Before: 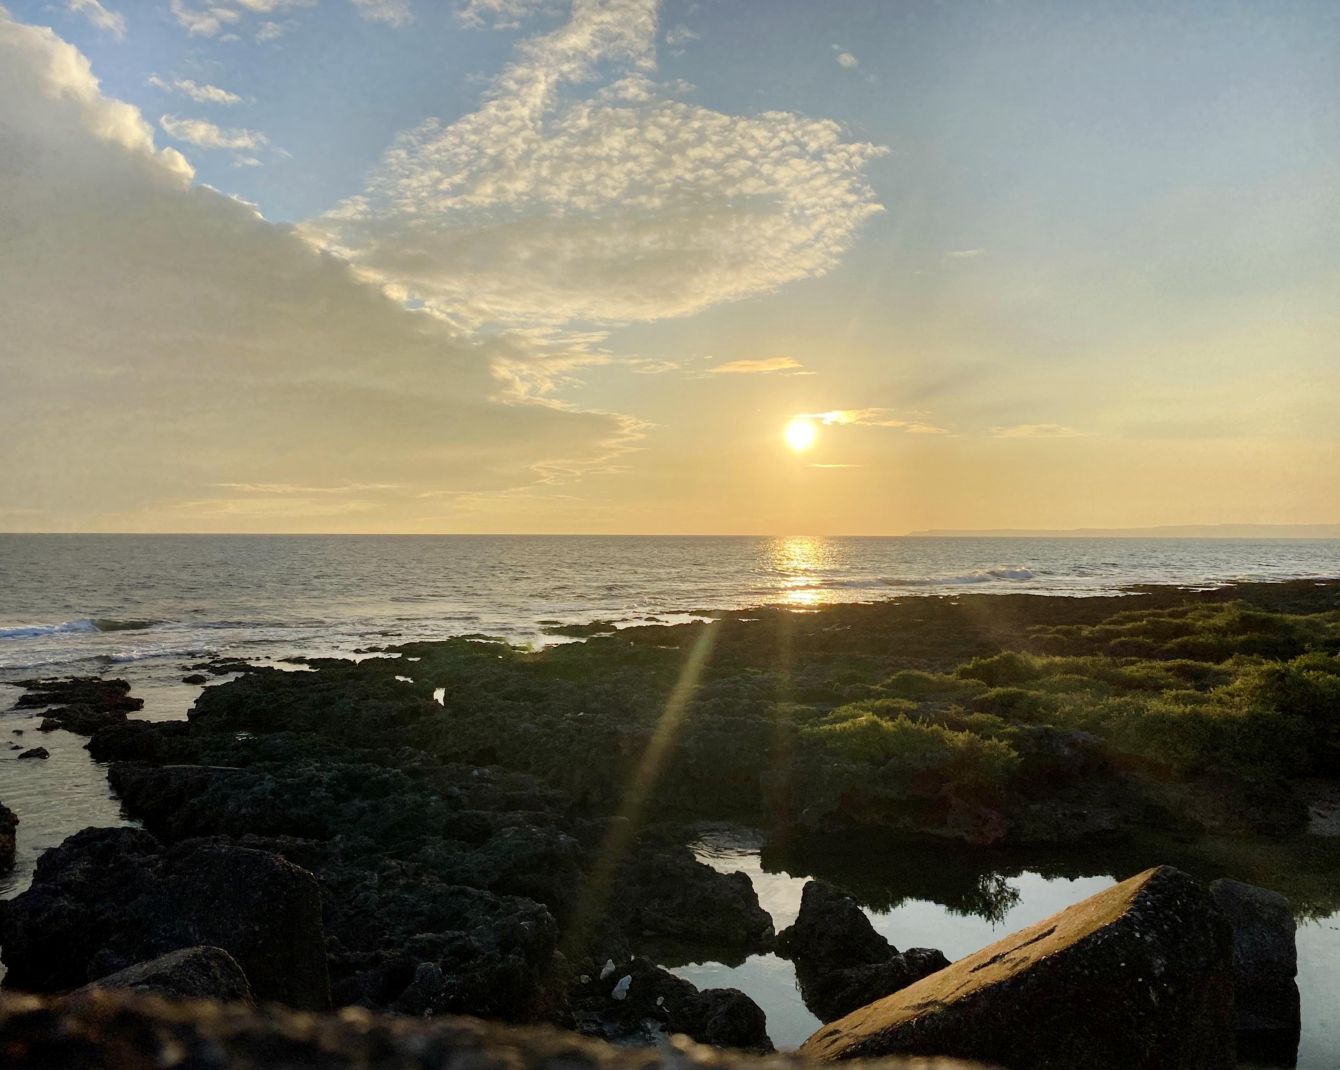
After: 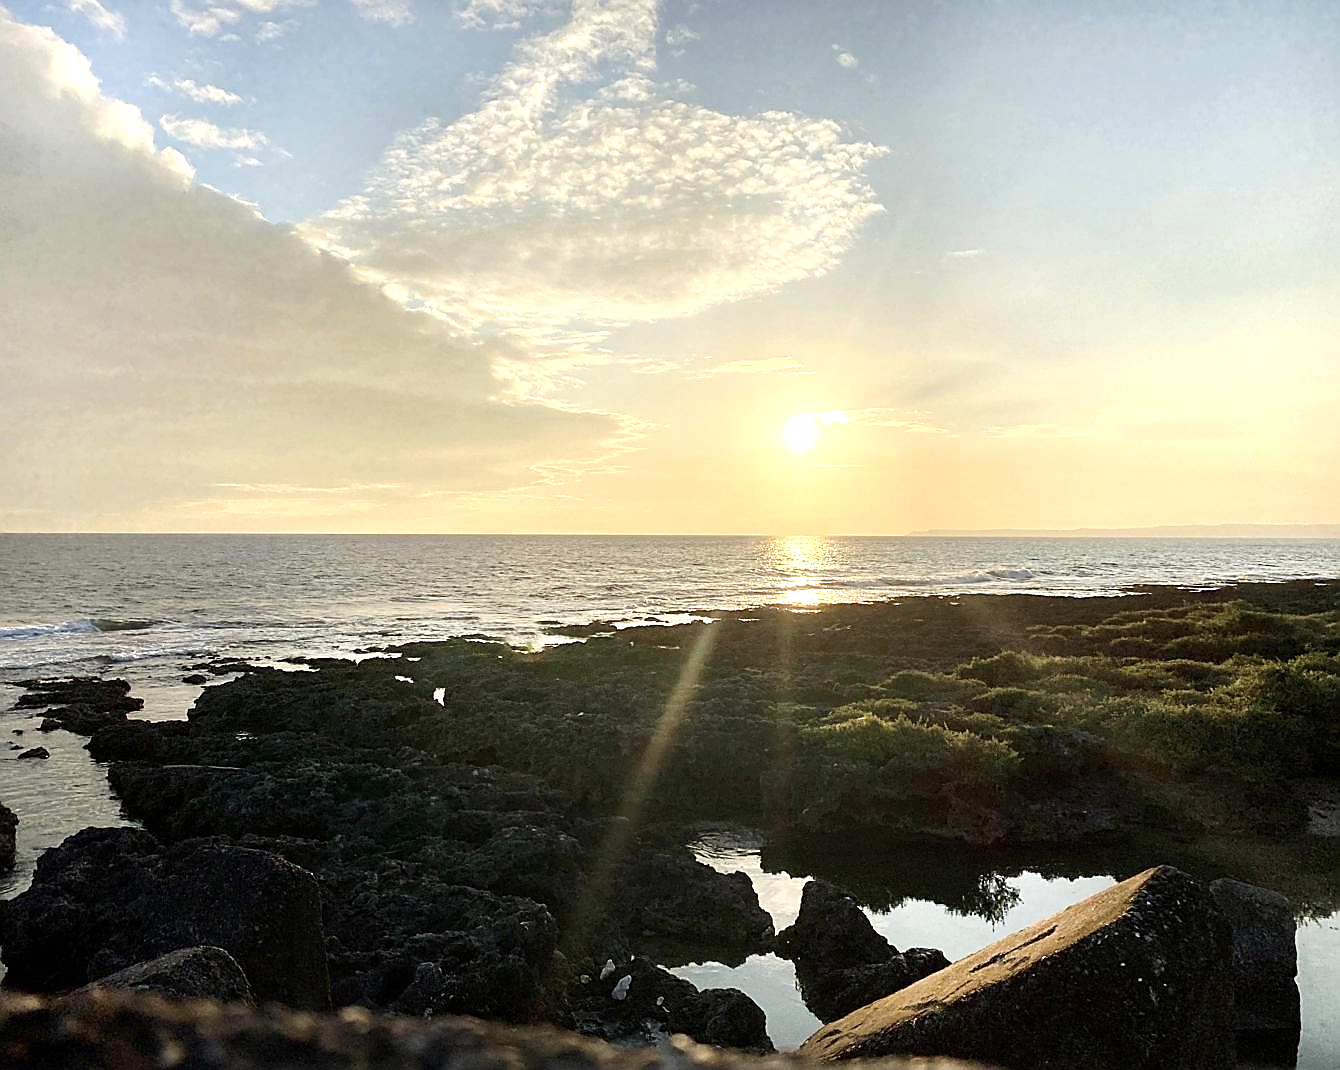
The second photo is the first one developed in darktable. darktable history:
sharpen: radius 1.381, amount 1.263, threshold 0.717
contrast brightness saturation: contrast 0.064, brightness -0.013, saturation -0.246
exposure: black level correction 0, exposure 0.695 EV, compensate highlight preservation false
